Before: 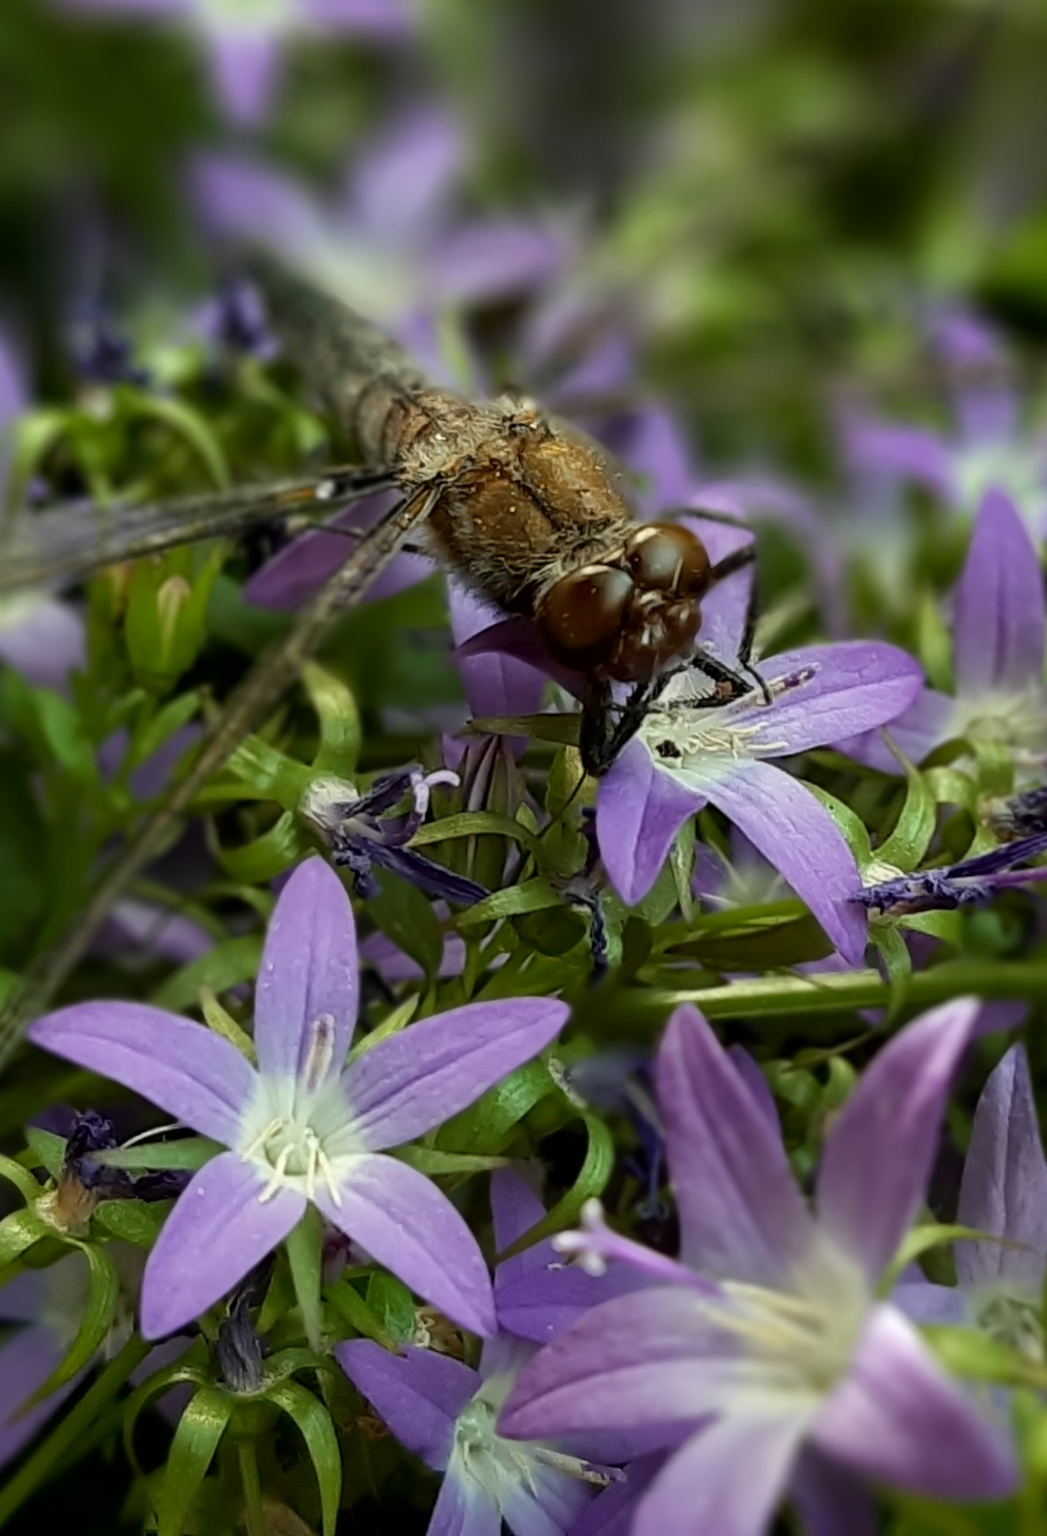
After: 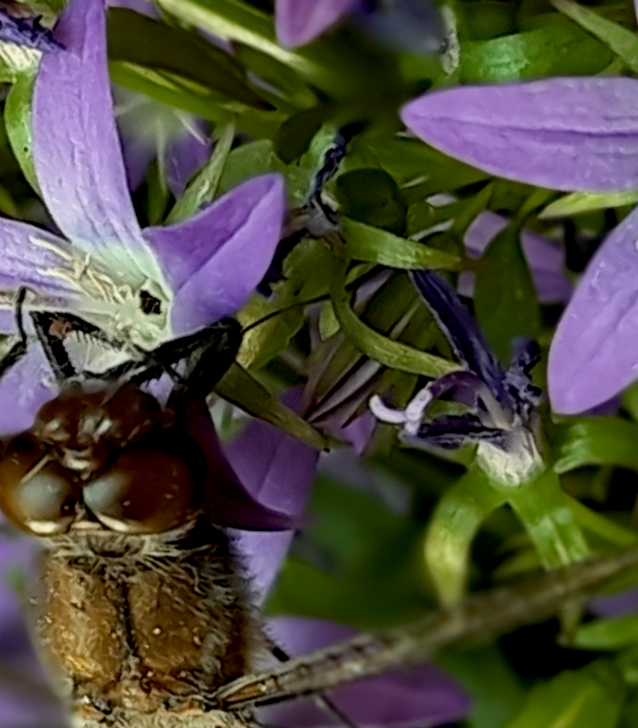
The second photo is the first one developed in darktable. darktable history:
tone equalizer: mask exposure compensation -0.491 EV
crop and rotate: angle 148.32°, left 9.189%, top 15.621%, right 4.374%, bottom 17.121%
exposure: black level correction 0.005, exposure 0.001 EV, compensate highlight preservation false
haze removal: compatibility mode true, adaptive false
